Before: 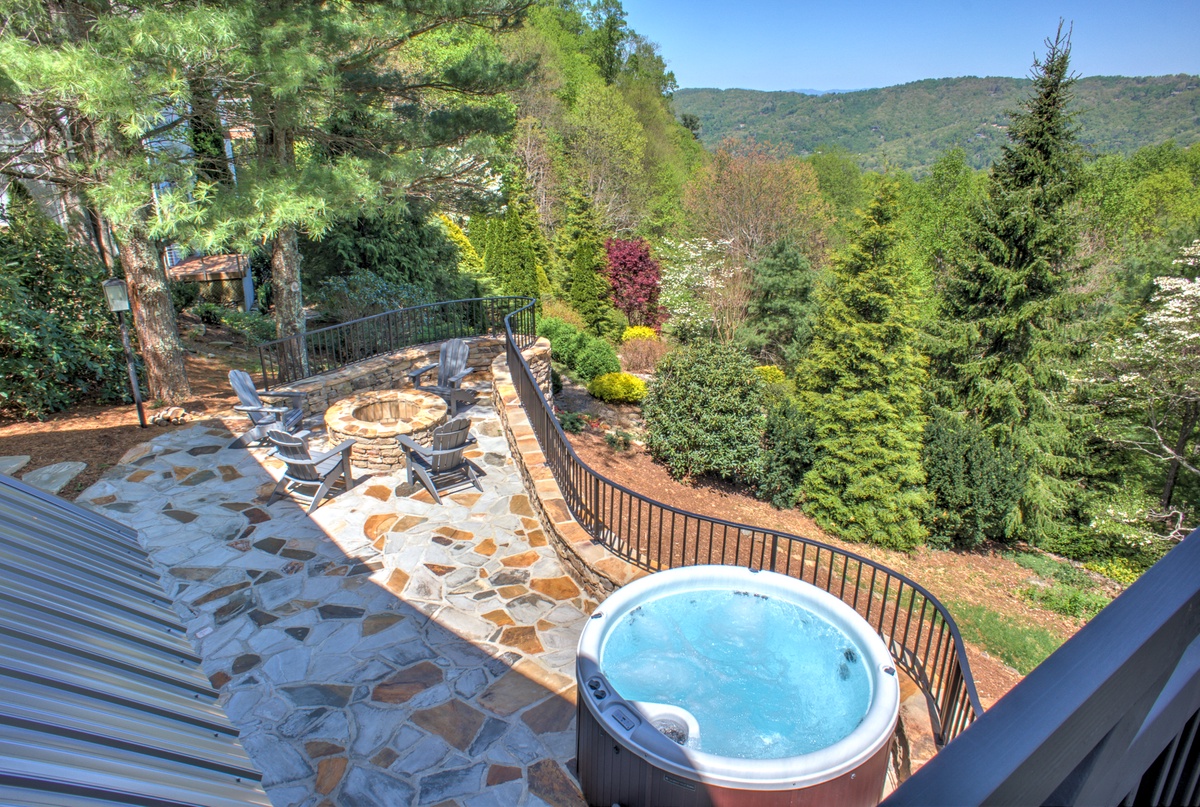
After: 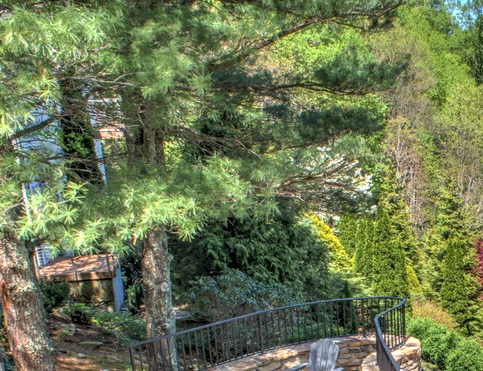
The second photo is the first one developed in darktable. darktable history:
crop and rotate: left 10.857%, top 0.063%, right 48.86%, bottom 53.877%
local contrast: on, module defaults
